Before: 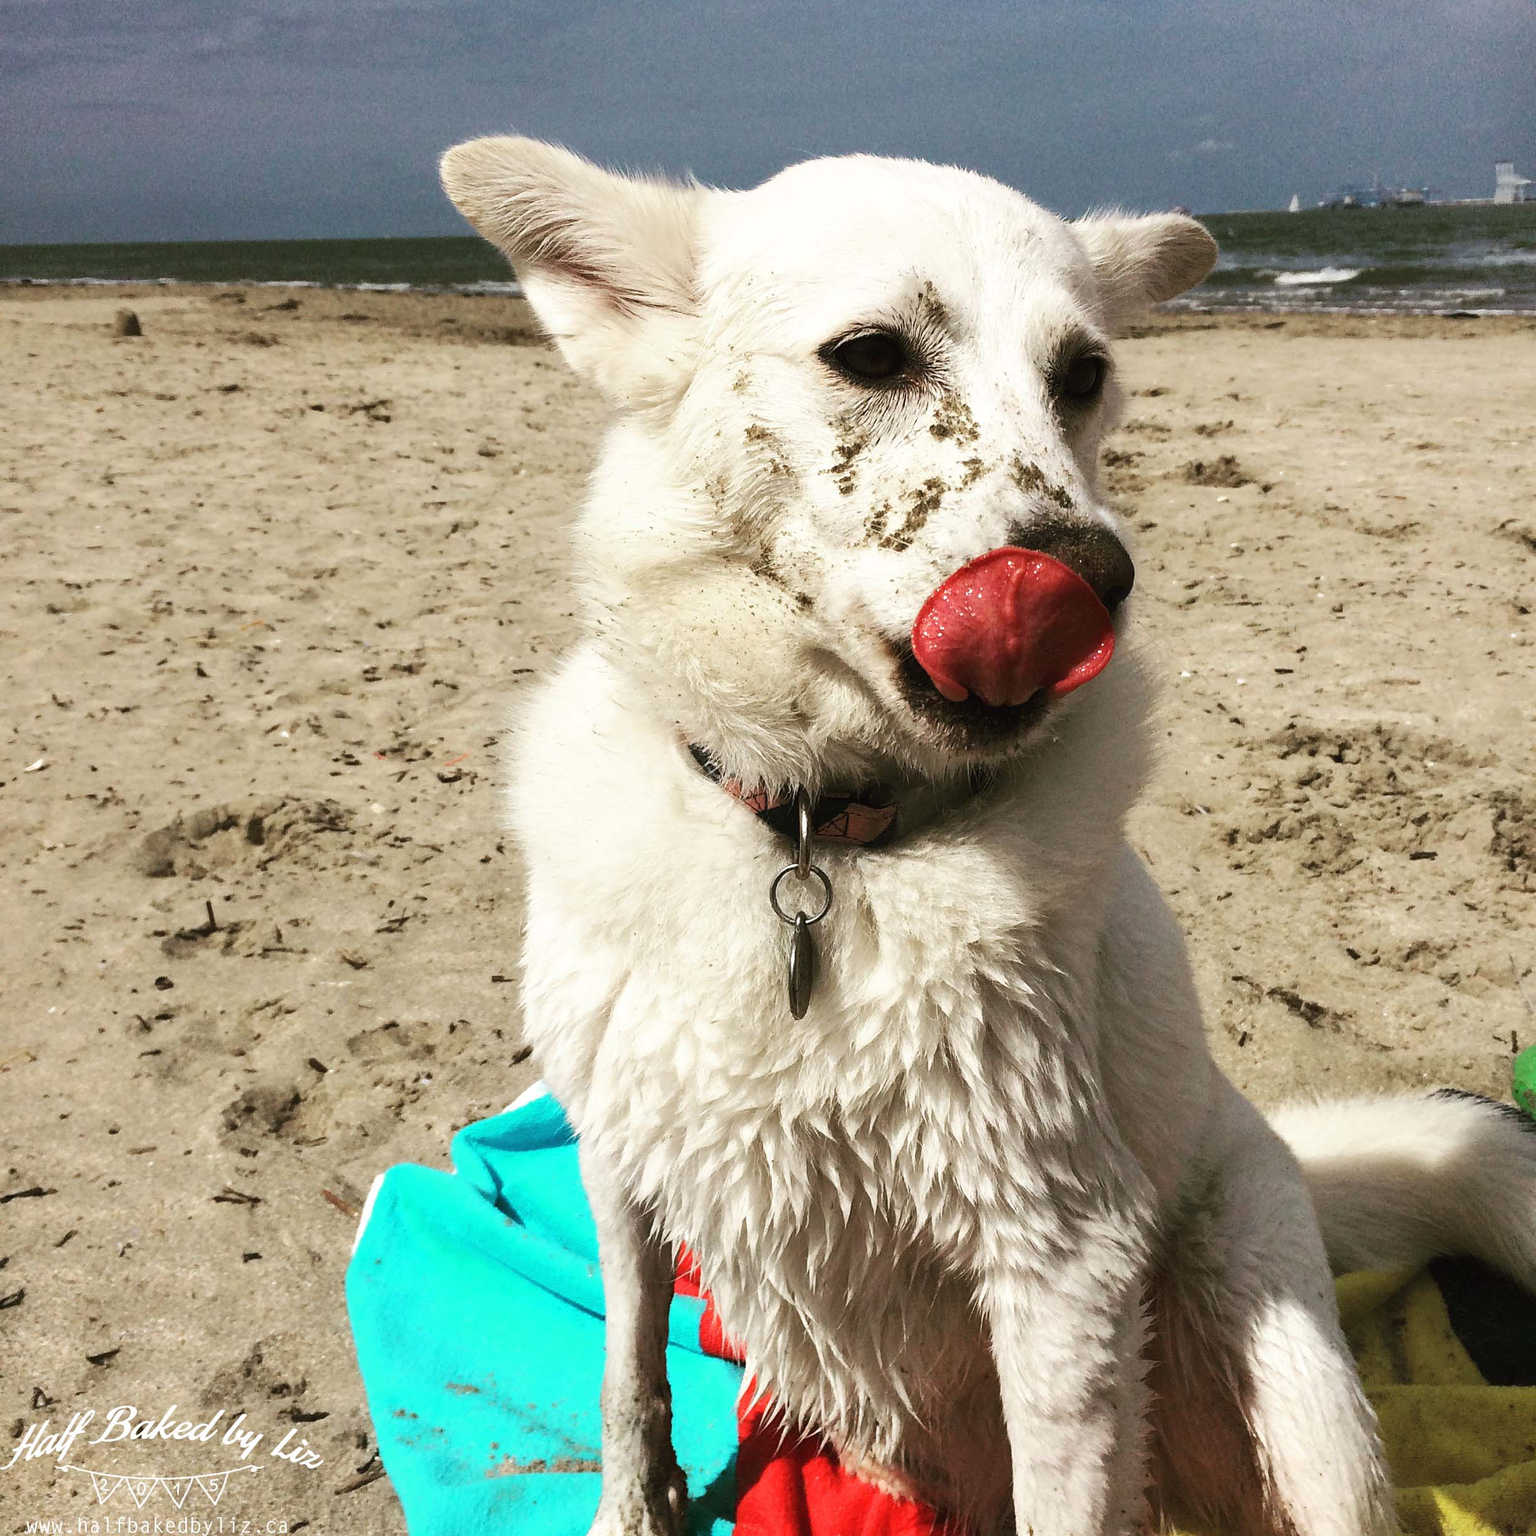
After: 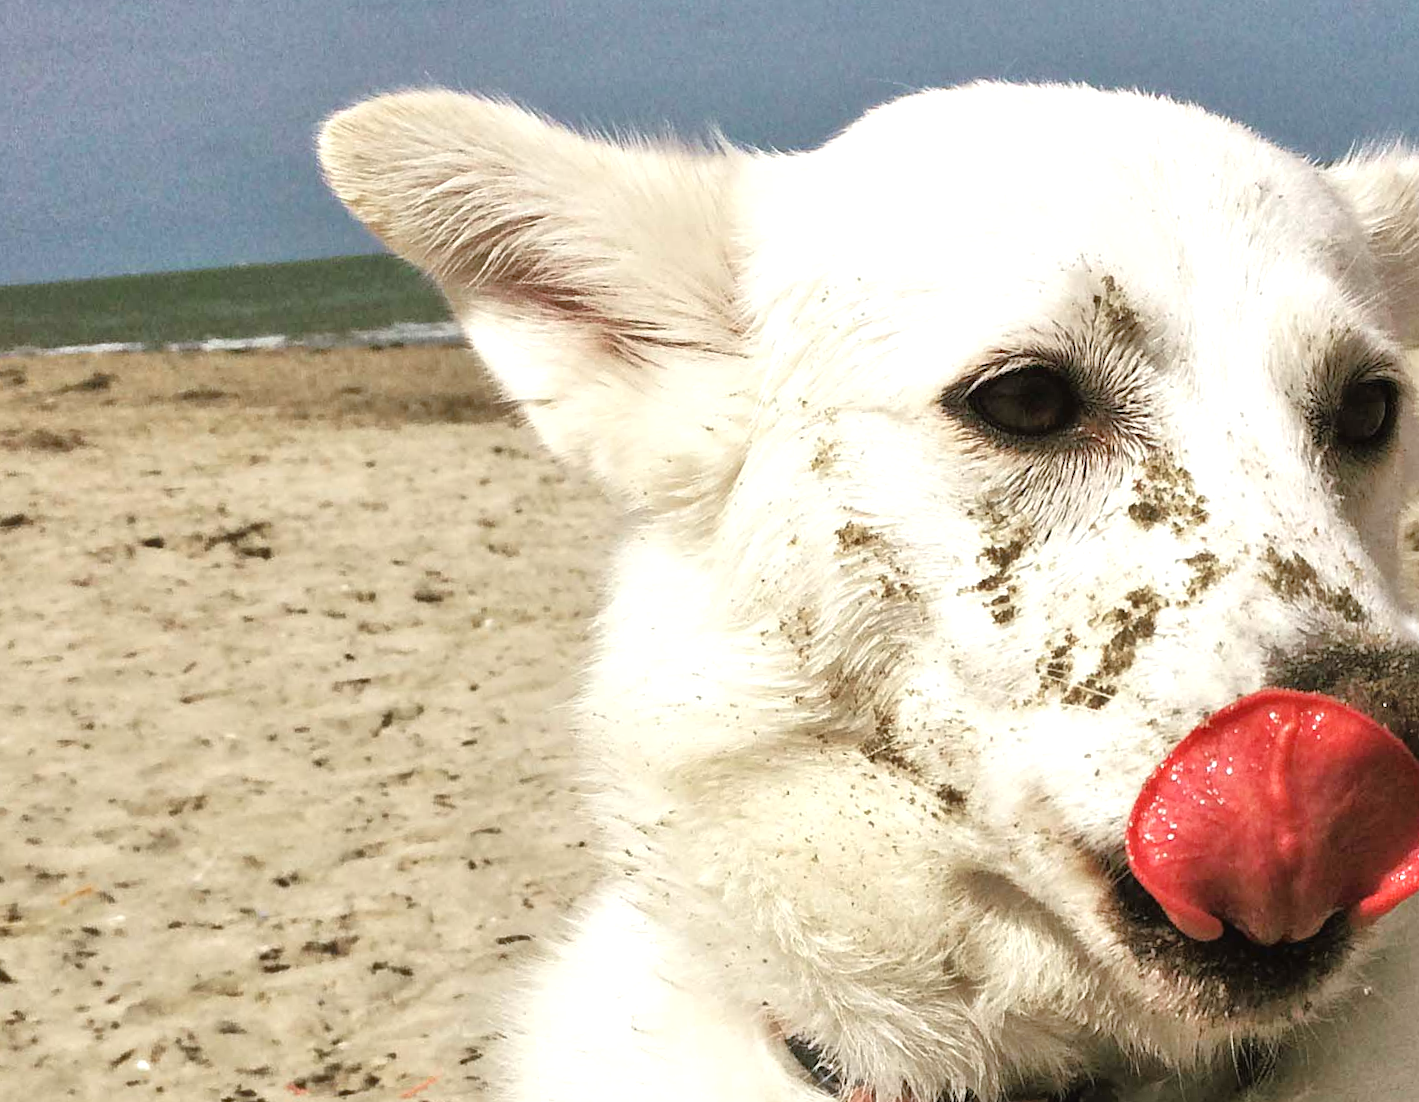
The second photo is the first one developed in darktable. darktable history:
exposure: black level correction 0, exposure 0.2 EV, compensate exposure bias true, compensate highlight preservation false
crop: left 15.306%, top 9.065%, right 30.789%, bottom 48.638%
tone equalizer: -7 EV 0.15 EV, -6 EV 0.6 EV, -5 EV 1.15 EV, -4 EV 1.33 EV, -3 EV 1.15 EV, -2 EV 0.6 EV, -1 EV 0.15 EV, mask exposure compensation -0.5 EV
rotate and perspective: rotation -4.2°, shear 0.006, automatic cropping off
rgb levels: preserve colors max RGB
